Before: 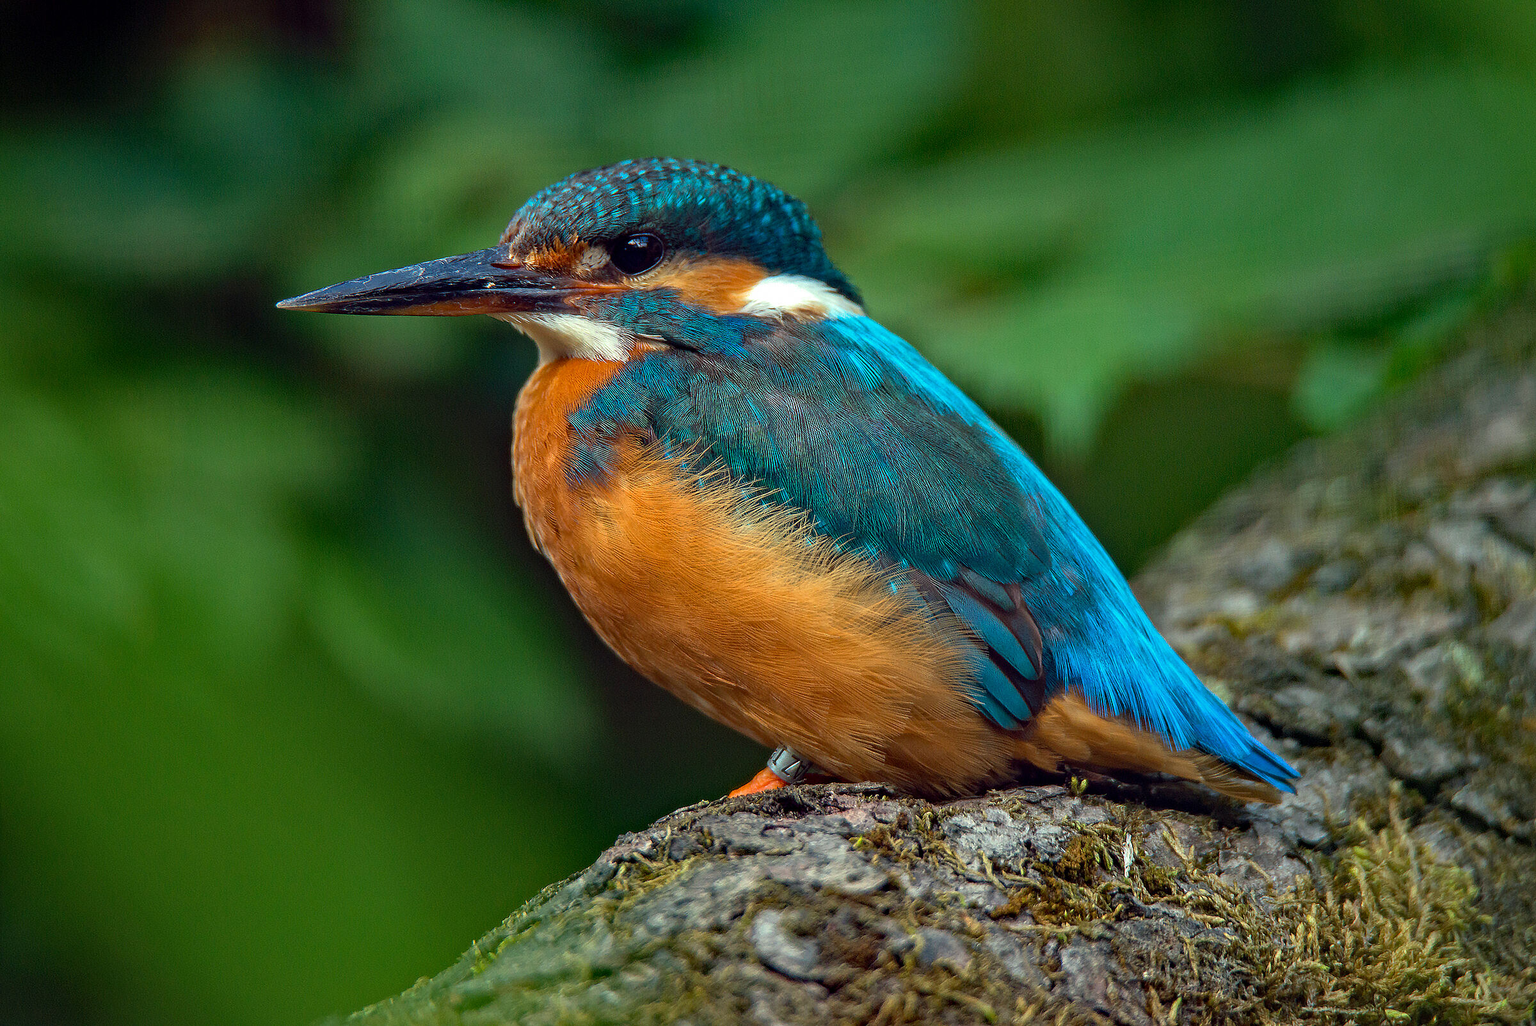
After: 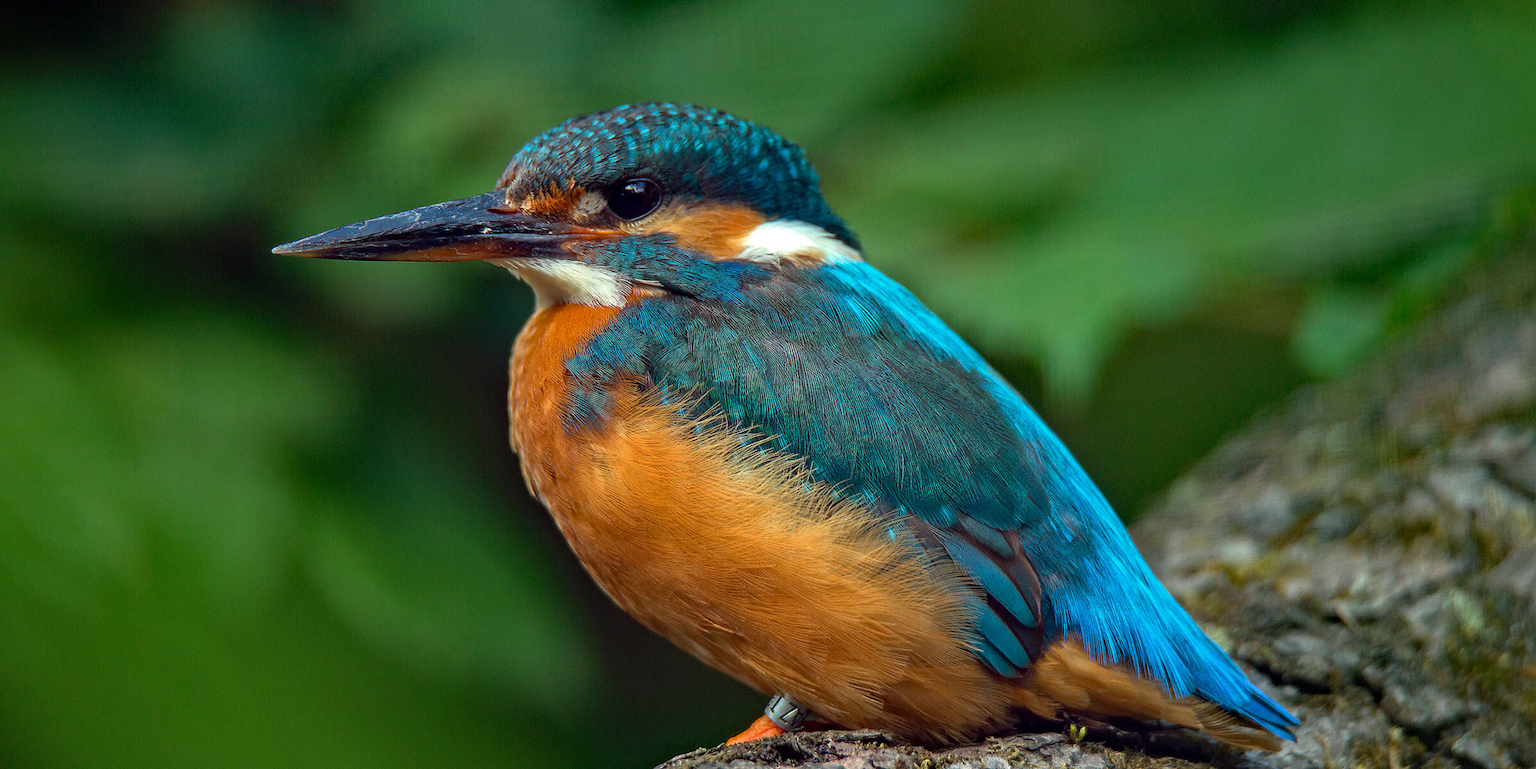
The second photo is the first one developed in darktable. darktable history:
crop: left 0.387%, top 5.469%, bottom 19.809%
lowpass: radius 0.5, unbound 0
